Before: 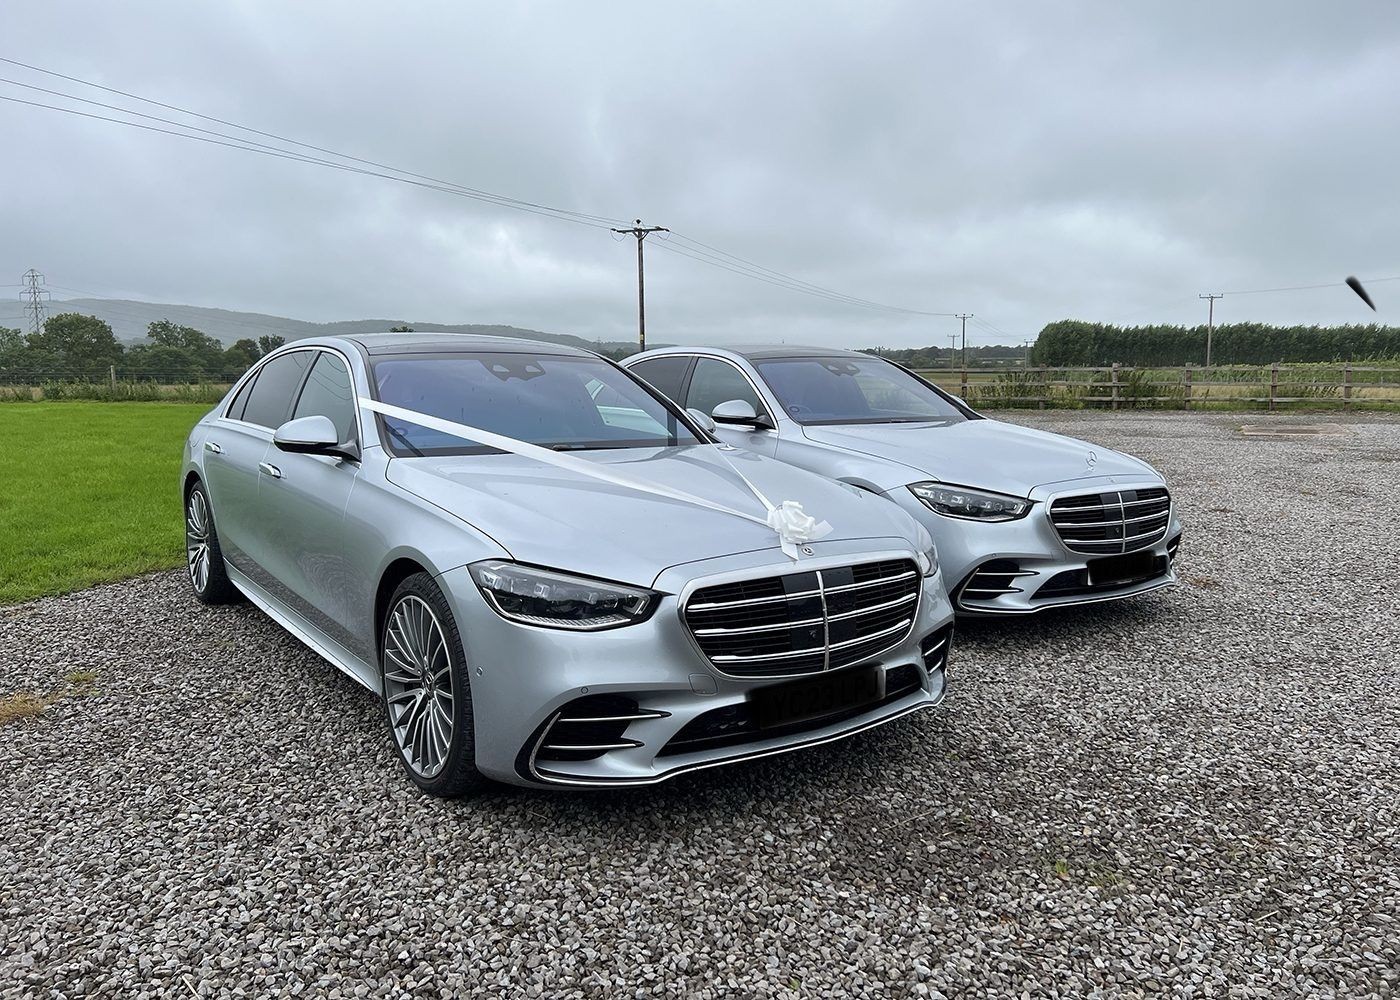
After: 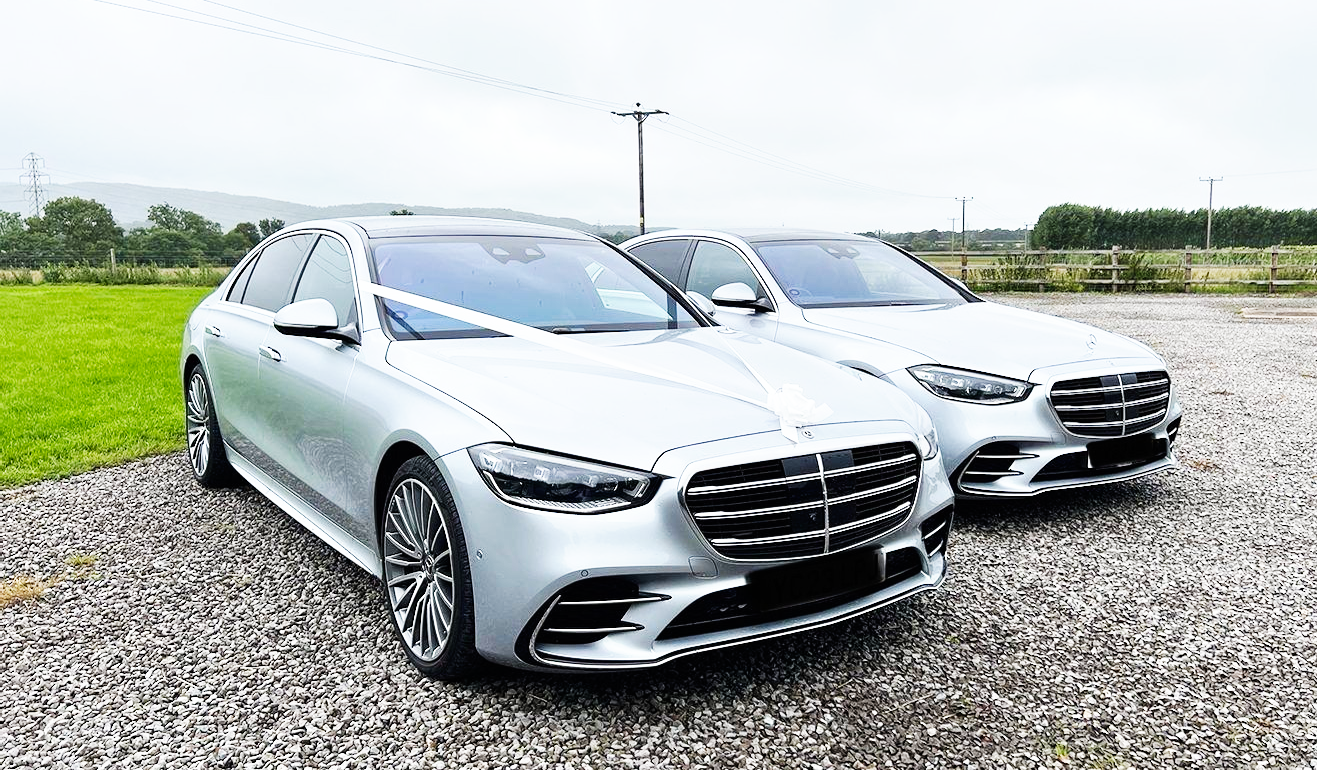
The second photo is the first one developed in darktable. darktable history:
base curve: curves: ch0 [(0, 0) (0.007, 0.004) (0.027, 0.03) (0.046, 0.07) (0.207, 0.54) (0.442, 0.872) (0.673, 0.972) (1, 1)], exposure shift 0.01, preserve colors none
tone equalizer: -8 EV 0.085 EV, edges refinement/feathering 500, mask exposure compensation -1.57 EV, preserve details no
crop and rotate: angle 0.031°, top 11.672%, right 5.814%, bottom 11.213%
